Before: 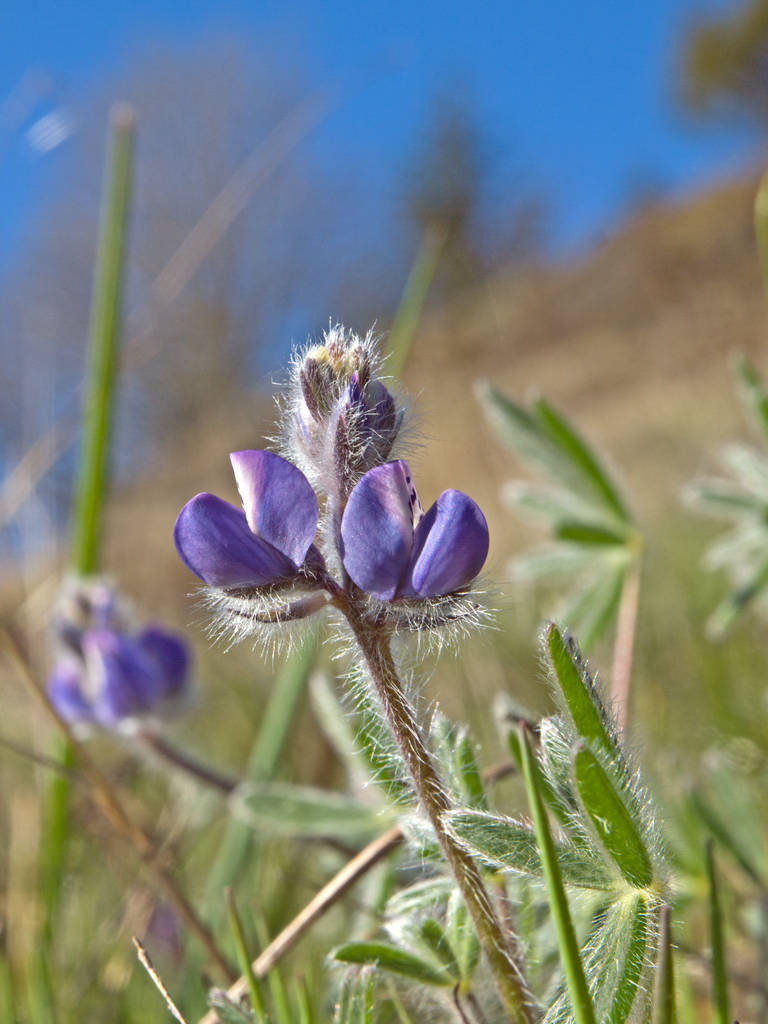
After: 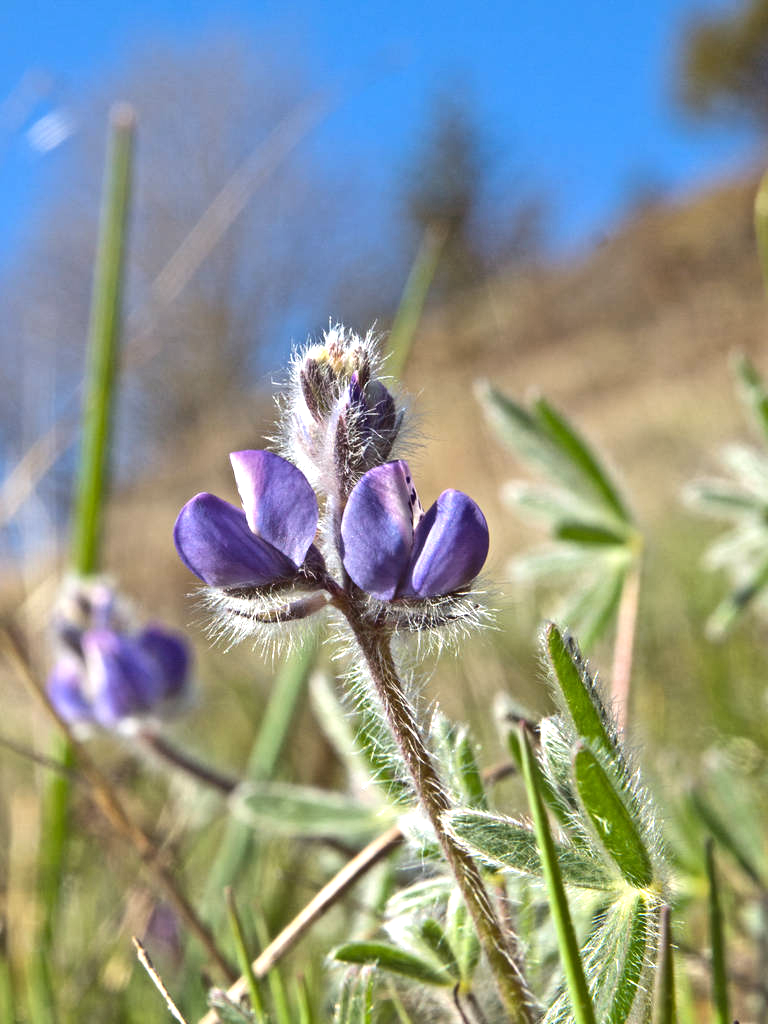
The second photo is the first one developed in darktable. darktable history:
tone equalizer: -8 EV -0.766 EV, -7 EV -0.734 EV, -6 EV -0.575 EV, -5 EV -0.392 EV, -3 EV 0.397 EV, -2 EV 0.6 EV, -1 EV 0.674 EV, +0 EV 0.721 EV, edges refinement/feathering 500, mask exposure compensation -1.57 EV, preserve details no
